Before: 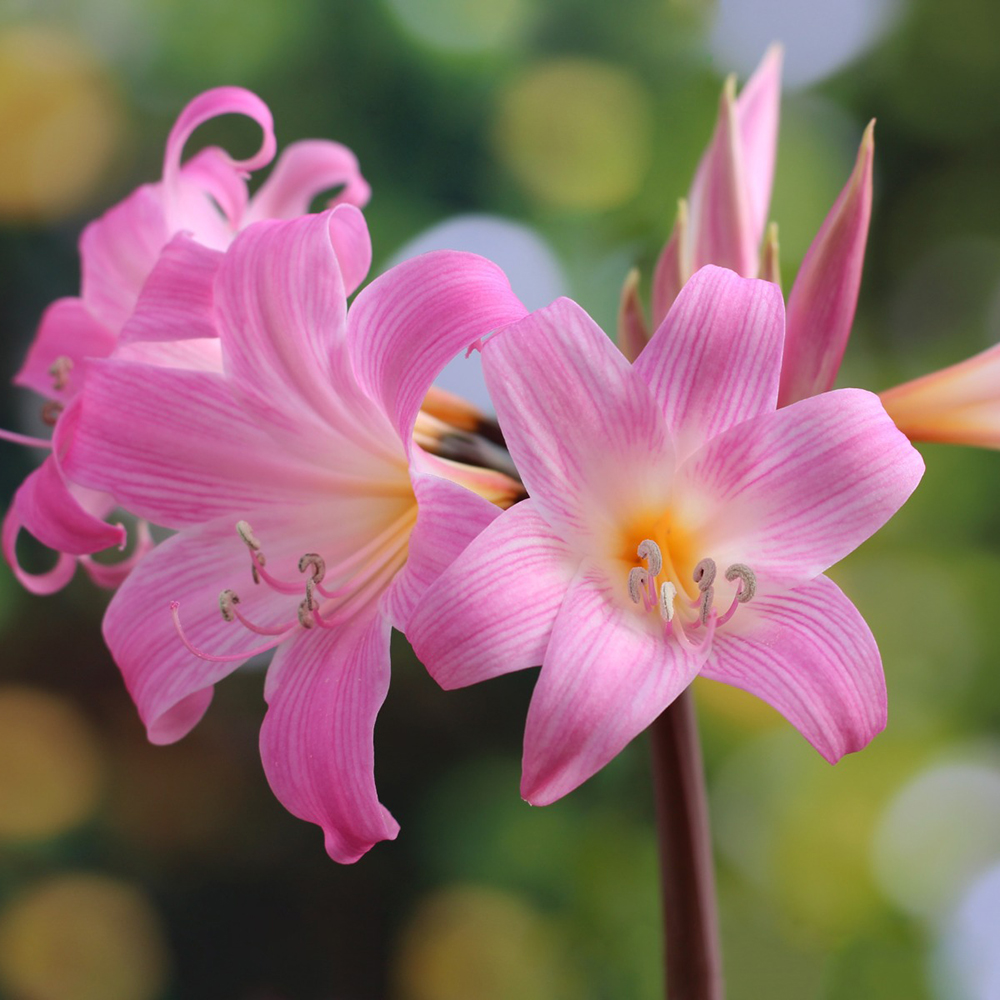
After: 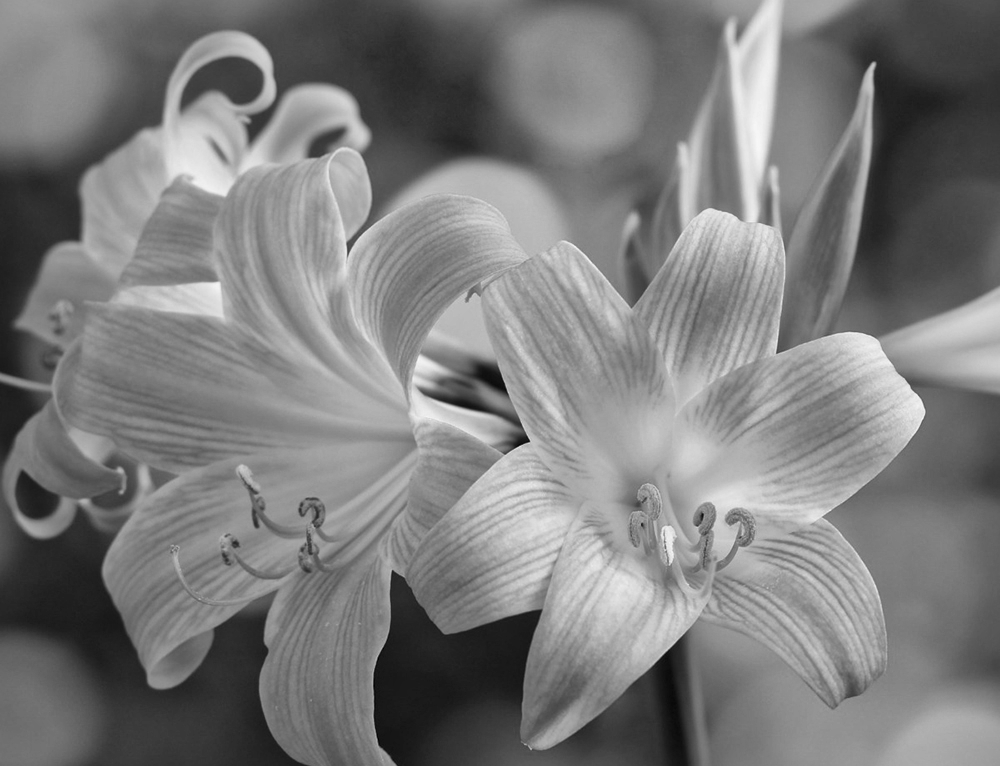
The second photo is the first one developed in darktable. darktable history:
crop: top 5.667%, bottom 17.637%
local contrast: mode bilateral grid, contrast 20, coarseness 19, detail 163%, midtone range 0.2
monochrome: on, module defaults
